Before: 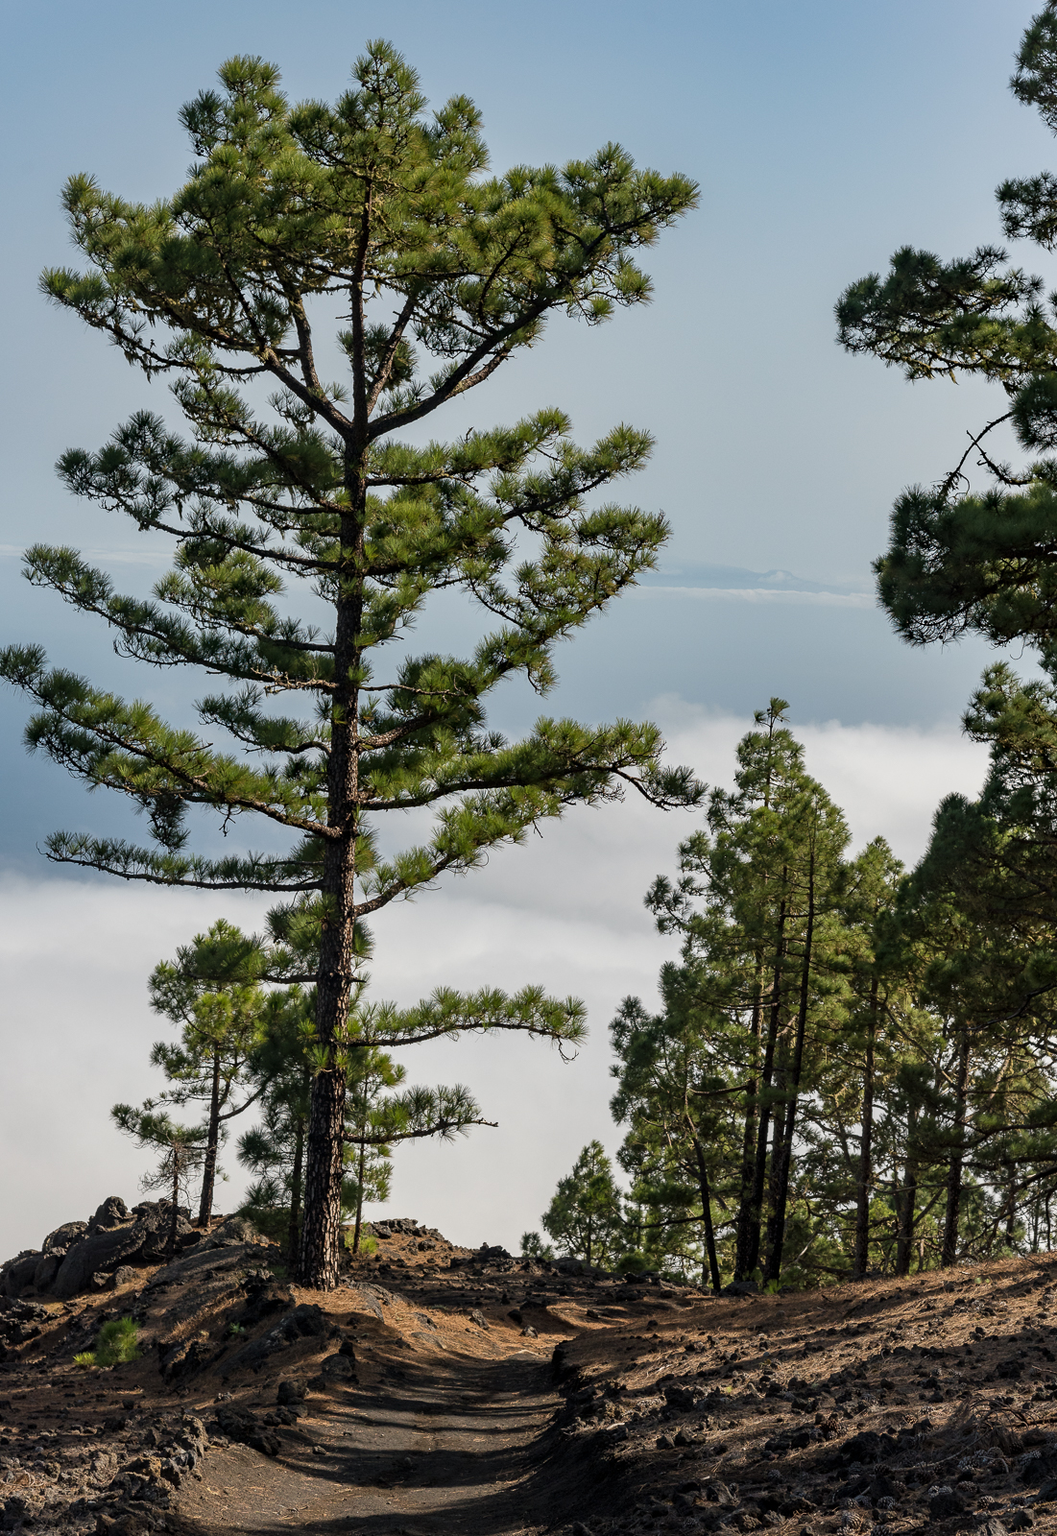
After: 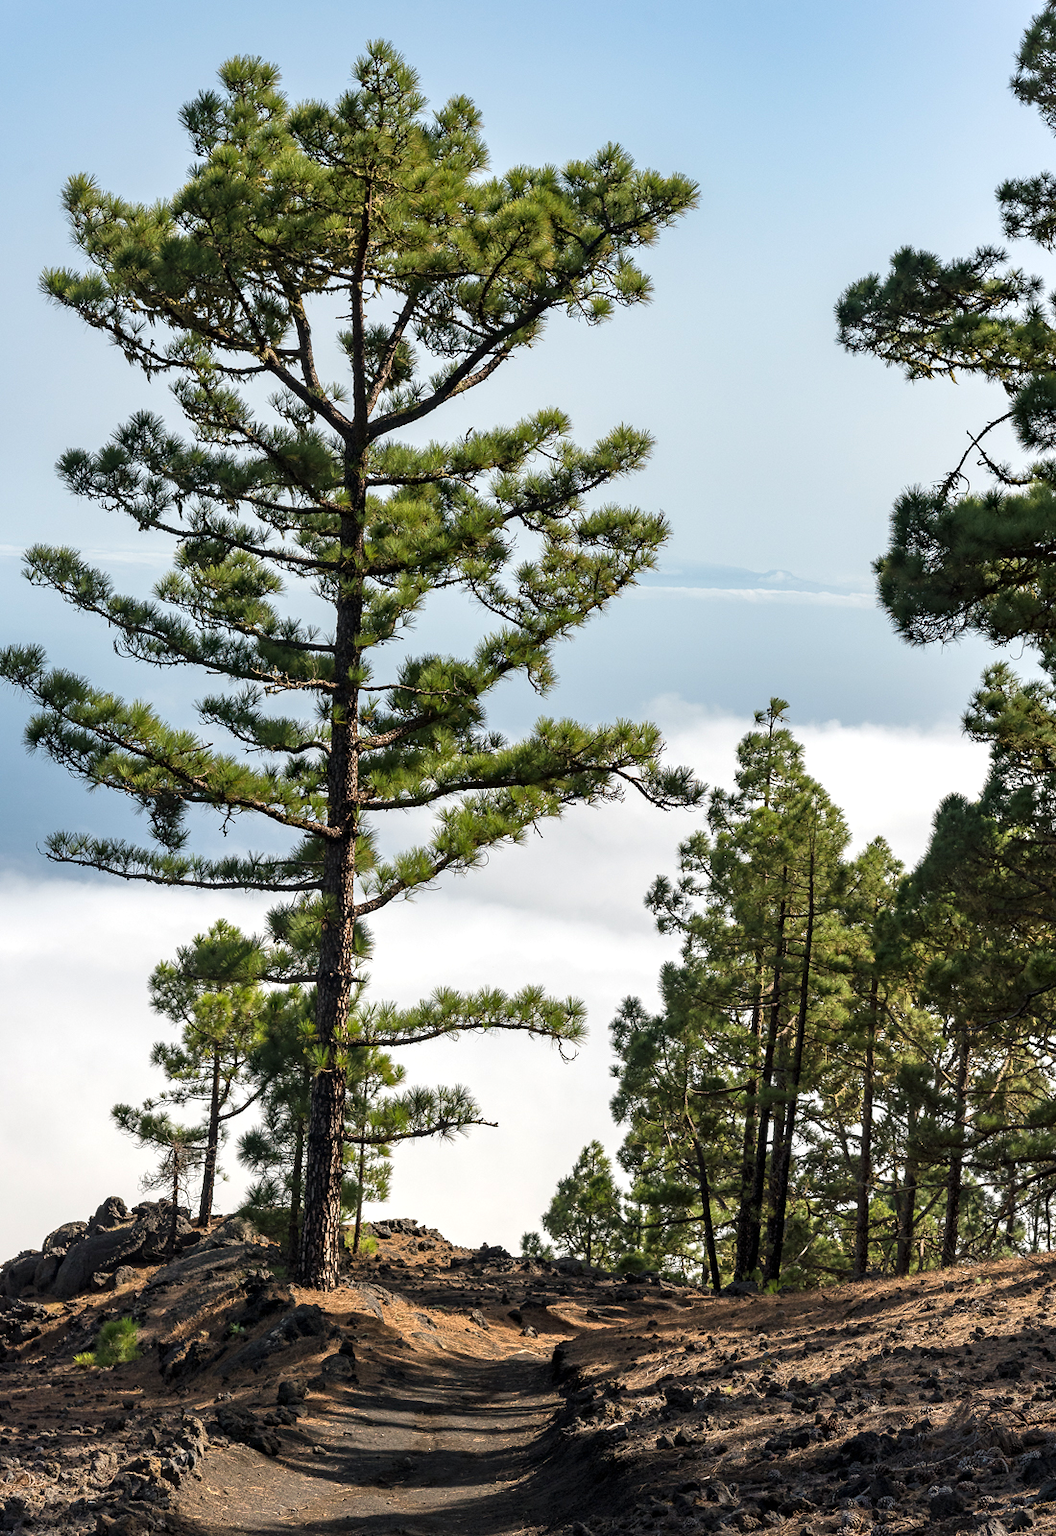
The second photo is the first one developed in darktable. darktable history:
exposure: exposure 0.6 EV, compensate highlight preservation false
levels: levels [0, 0.498, 1]
